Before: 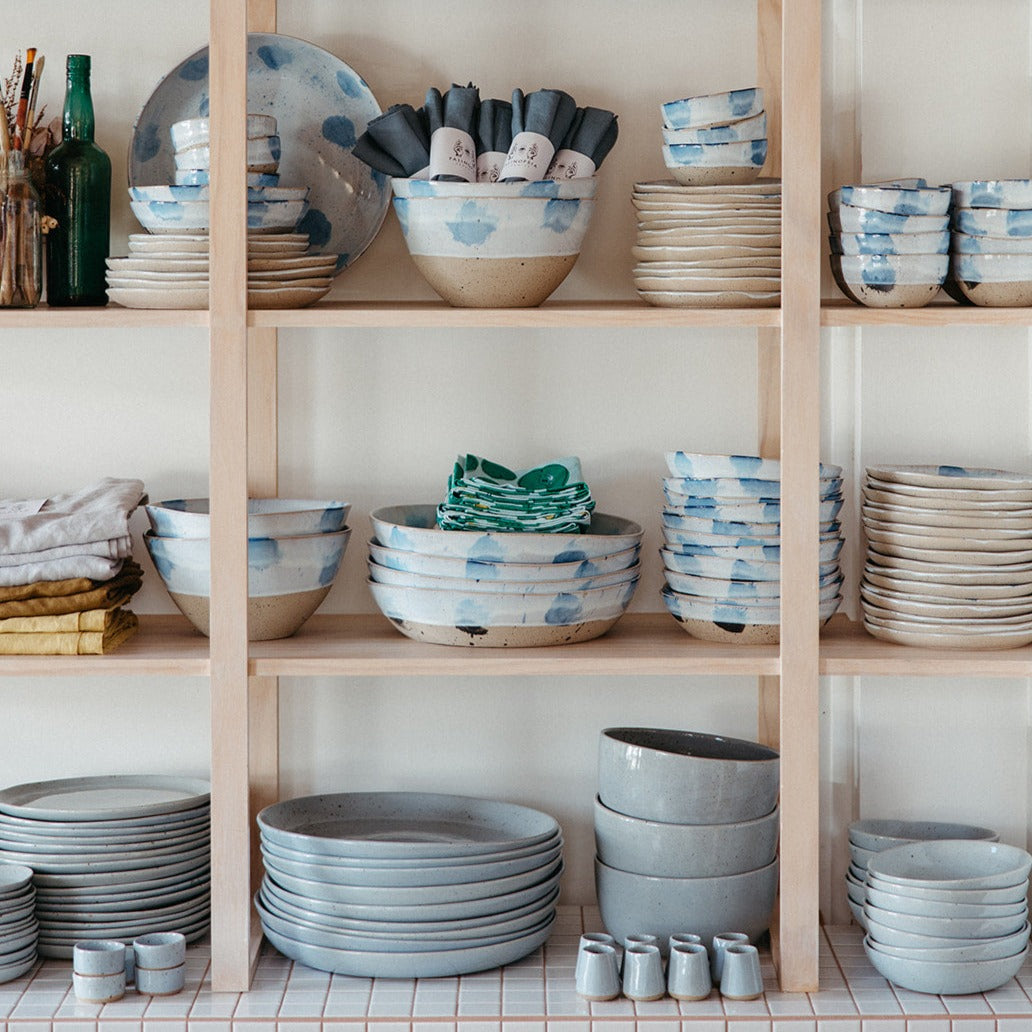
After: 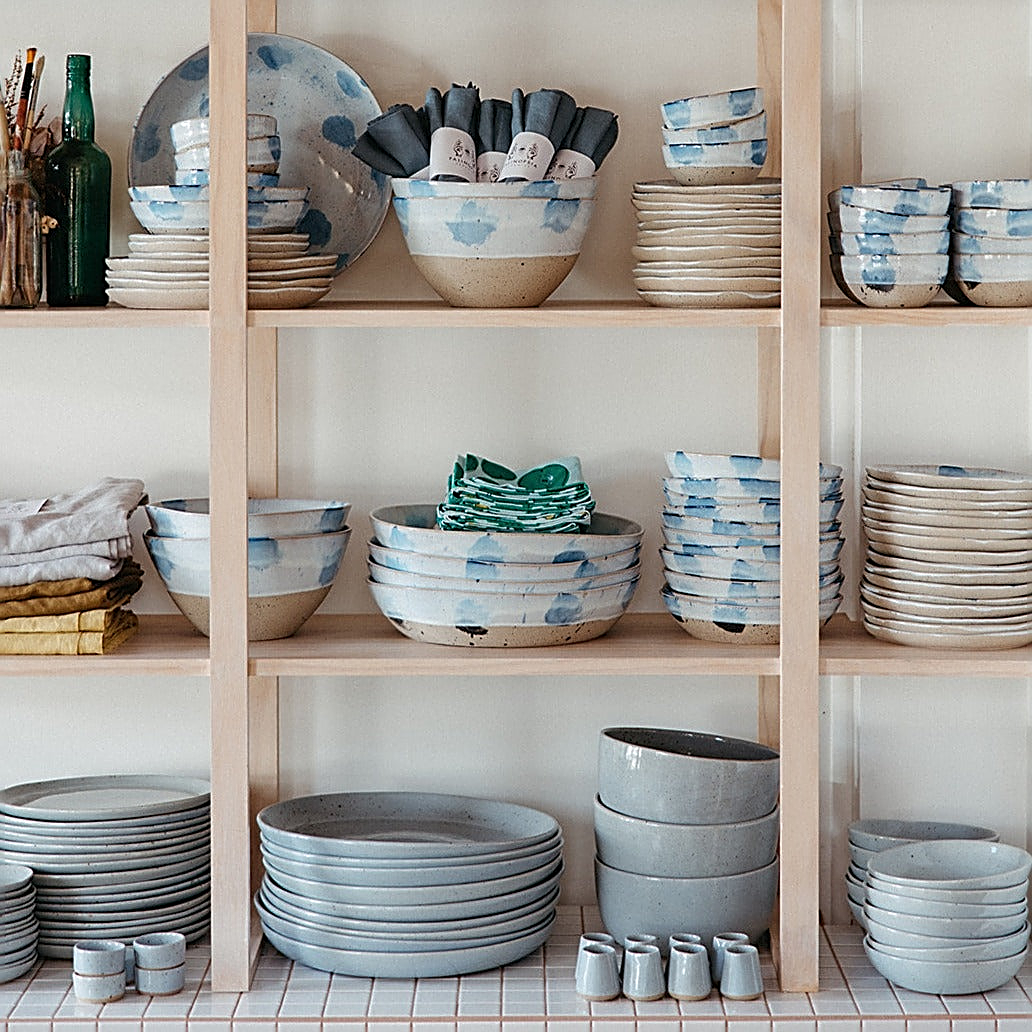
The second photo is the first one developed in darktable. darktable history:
sharpen: amount 0.909
